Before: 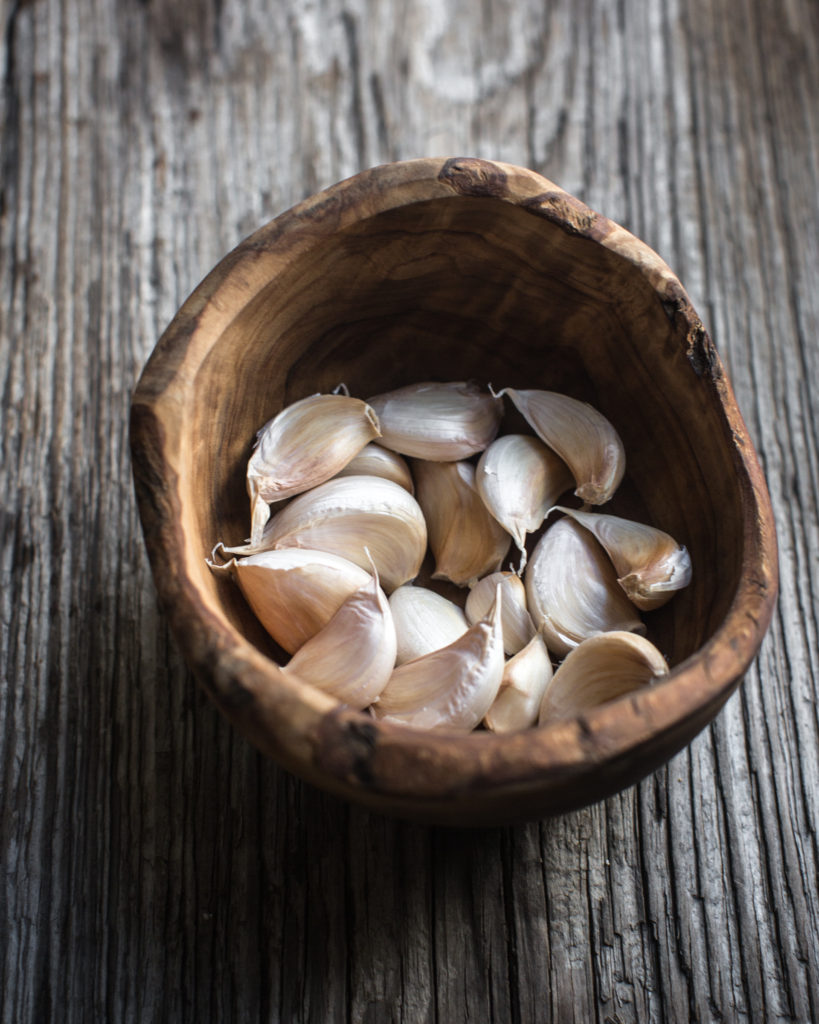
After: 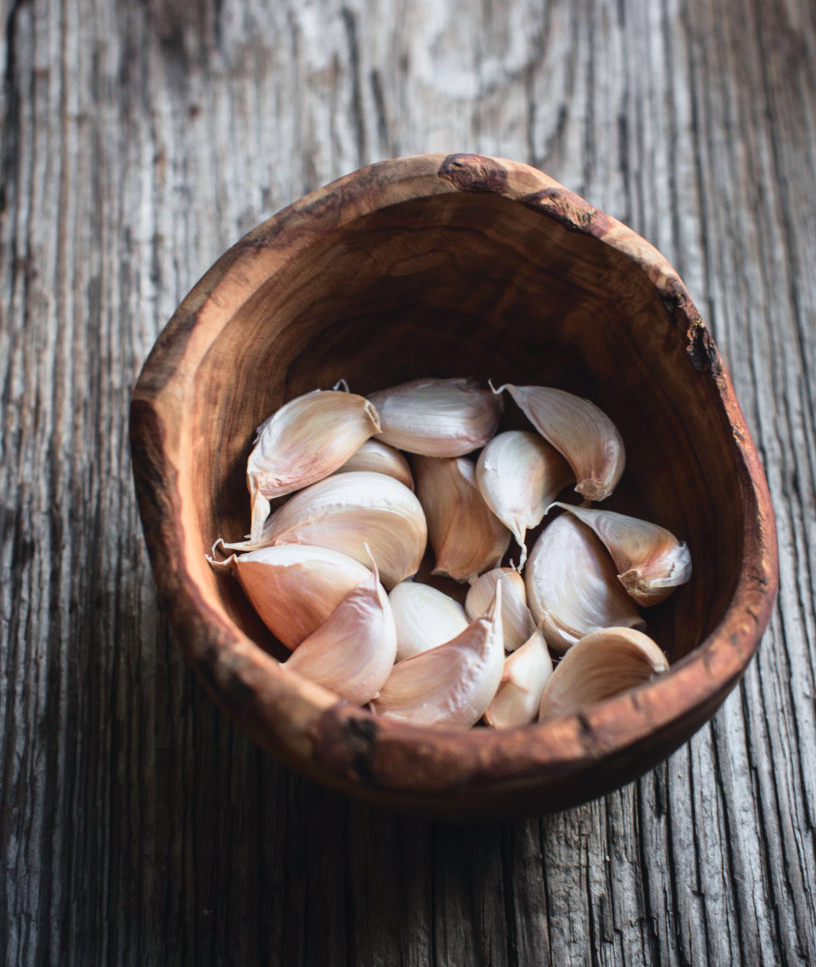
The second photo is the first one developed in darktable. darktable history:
tone curve: curves: ch0 [(0, 0.025) (0.15, 0.143) (0.452, 0.486) (0.751, 0.788) (1, 0.961)]; ch1 [(0, 0) (0.416, 0.4) (0.476, 0.469) (0.497, 0.494) (0.546, 0.571) (0.566, 0.607) (0.62, 0.657) (1, 1)]; ch2 [(0, 0) (0.386, 0.397) (0.505, 0.498) (0.547, 0.546) (0.579, 0.58) (1, 1)], color space Lab, independent channels, preserve colors none
crop: top 0.448%, right 0.264%, bottom 5.045%
